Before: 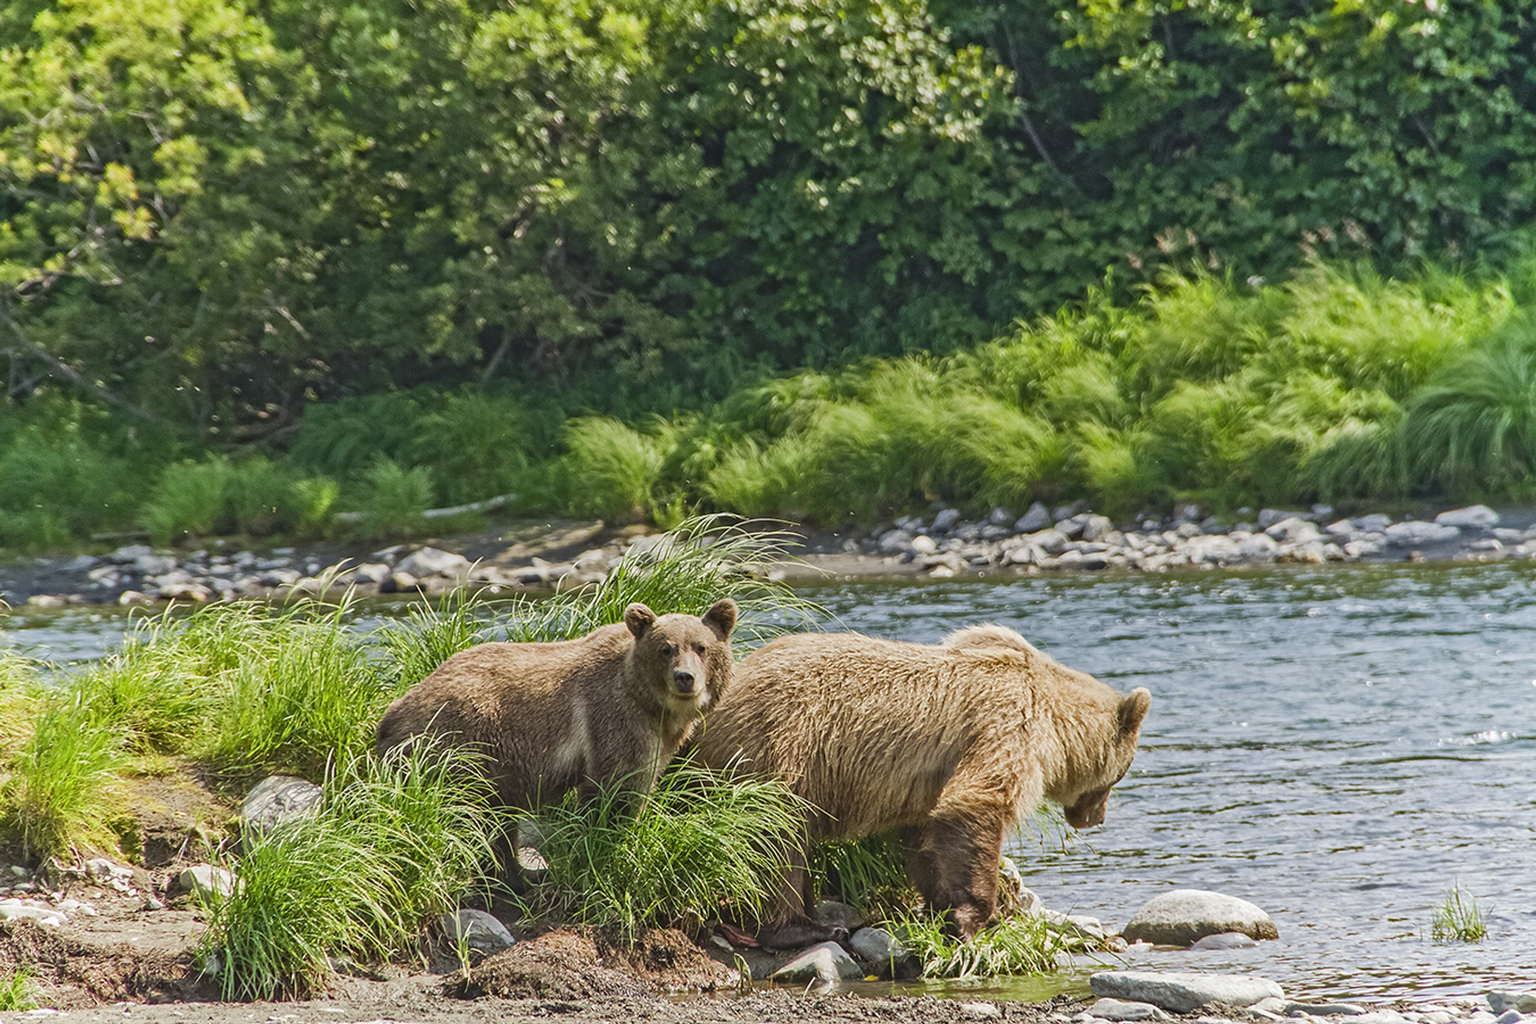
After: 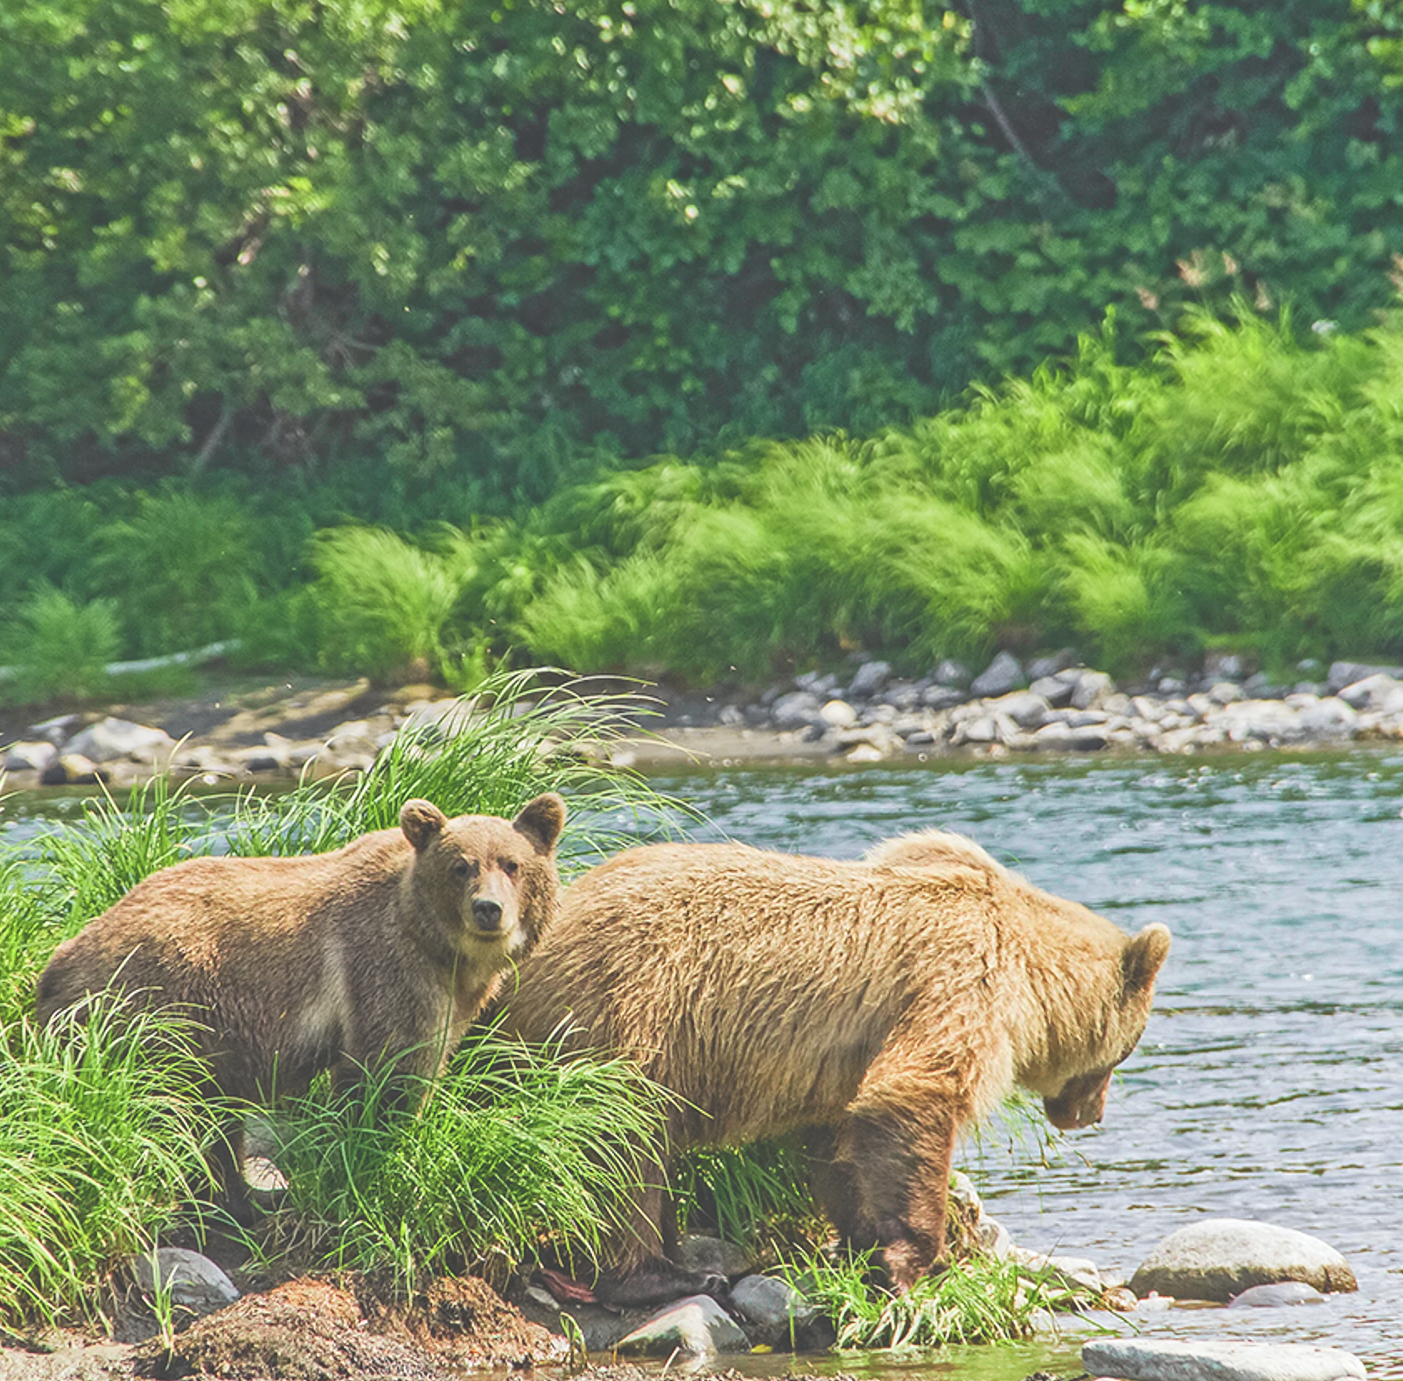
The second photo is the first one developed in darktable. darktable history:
exposure: black level correction -0.03, compensate highlight preservation false
crop and rotate: left 22.918%, top 5.629%, right 14.711%, bottom 2.247%
tone curve: curves: ch0 [(0, 0) (0.051, 0.047) (0.102, 0.099) (0.228, 0.262) (0.446, 0.527) (0.695, 0.778) (0.908, 0.946) (1, 1)]; ch1 [(0, 0) (0.339, 0.298) (0.402, 0.363) (0.453, 0.413) (0.485, 0.469) (0.494, 0.493) (0.504, 0.501) (0.525, 0.533) (0.563, 0.591) (0.597, 0.631) (1, 1)]; ch2 [(0, 0) (0.48, 0.48) (0.504, 0.5) (0.539, 0.554) (0.59, 0.628) (0.642, 0.682) (0.824, 0.815) (1, 1)], color space Lab, independent channels, preserve colors none
